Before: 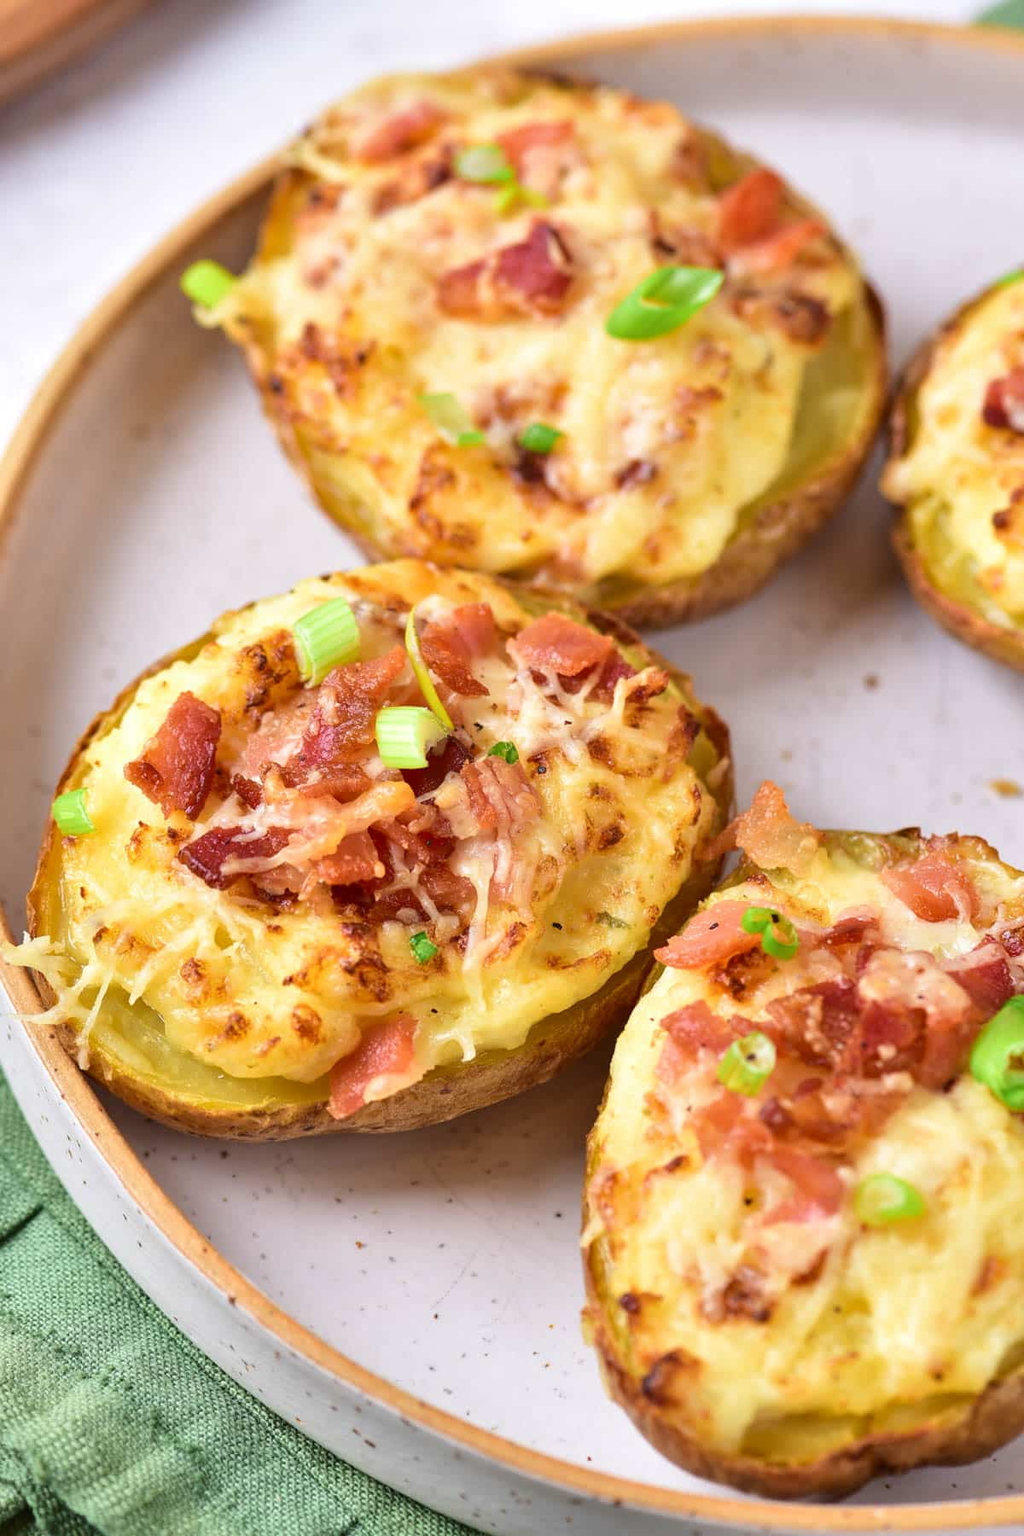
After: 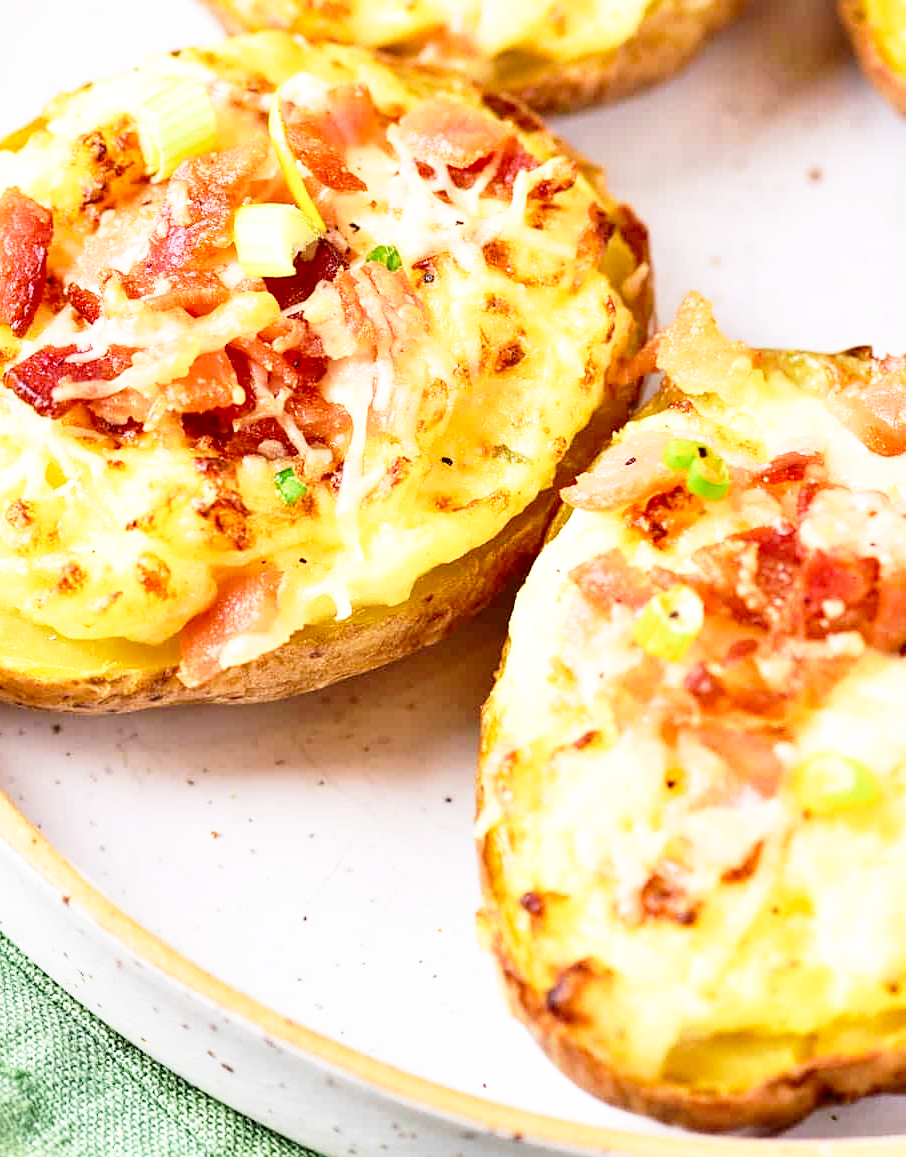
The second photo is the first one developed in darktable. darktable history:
base curve: curves: ch0 [(0, 0) (0.012, 0.01) (0.073, 0.168) (0.31, 0.711) (0.645, 0.957) (1, 1)], preserve colors none
sharpen: amount 0.202
exposure: compensate highlight preservation false
crop and rotate: left 17.229%, top 34.68%, right 7.238%, bottom 1.033%
